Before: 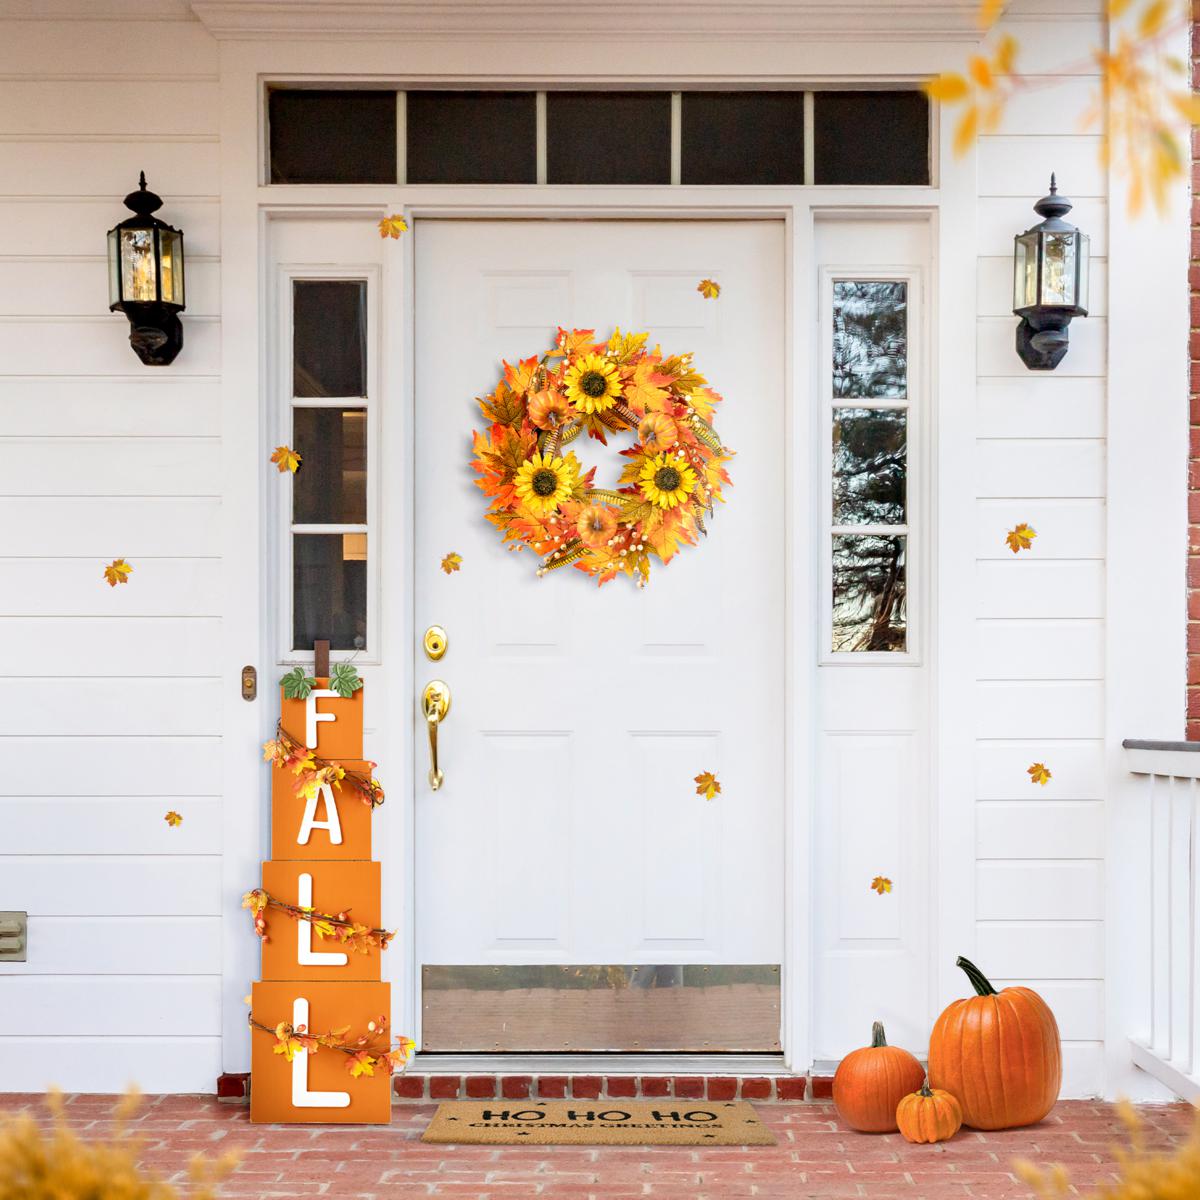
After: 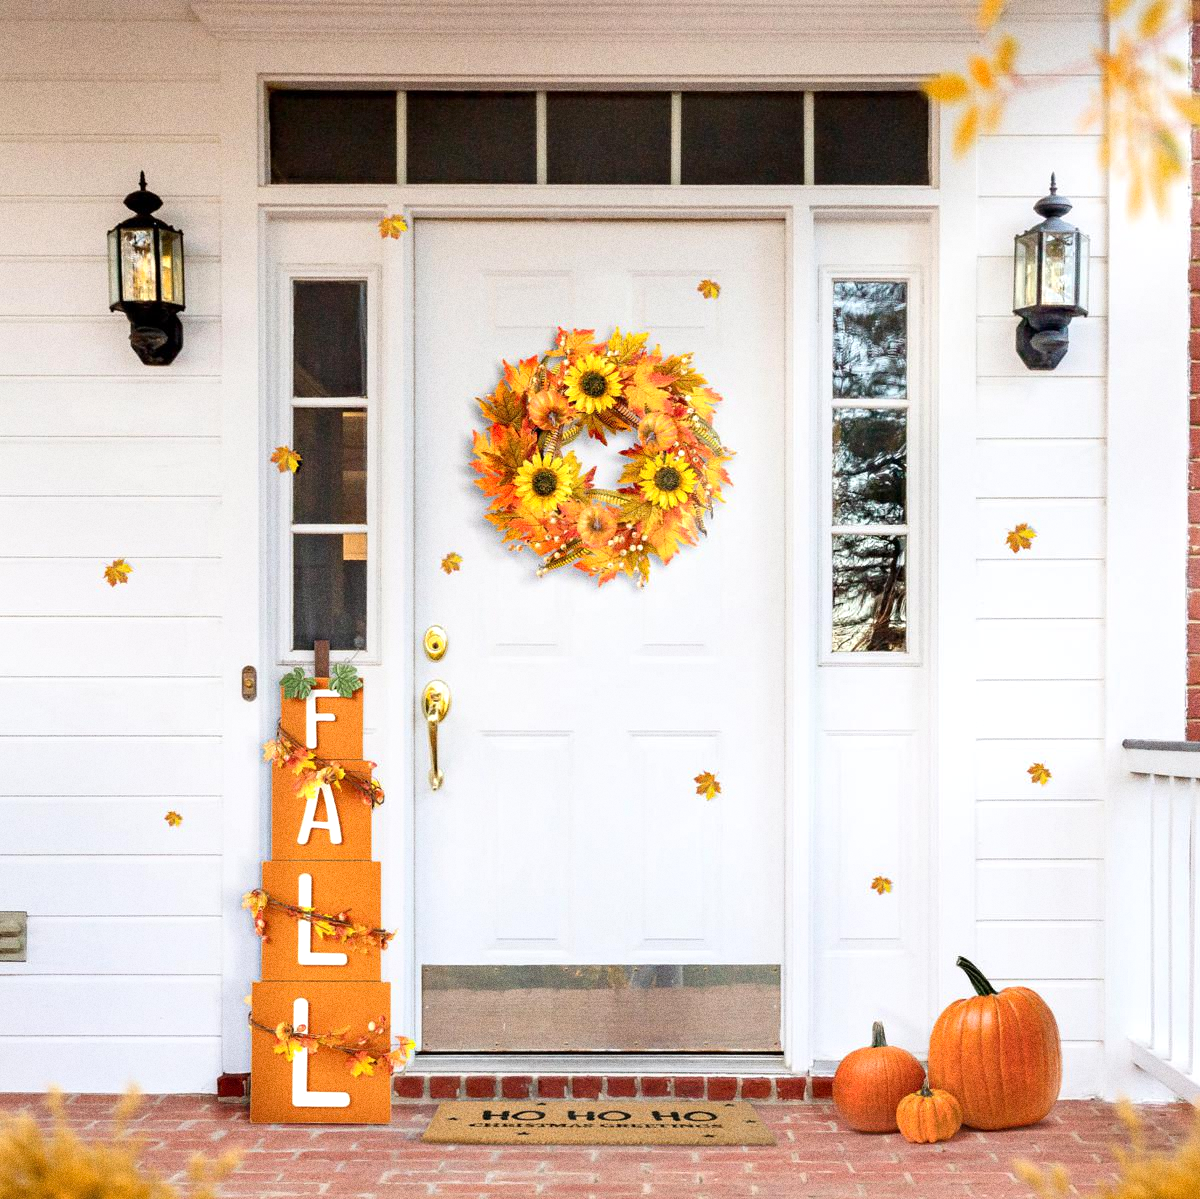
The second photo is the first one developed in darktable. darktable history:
local contrast: mode bilateral grid, contrast 15, coarseness 36, detail 105%, midtone range 0.2
grain: coarseness 0.09 ISO, strength 40%
crop: bottom 0.071%
exposure: exposure 0.2 EV, compensate highlight preservation false
